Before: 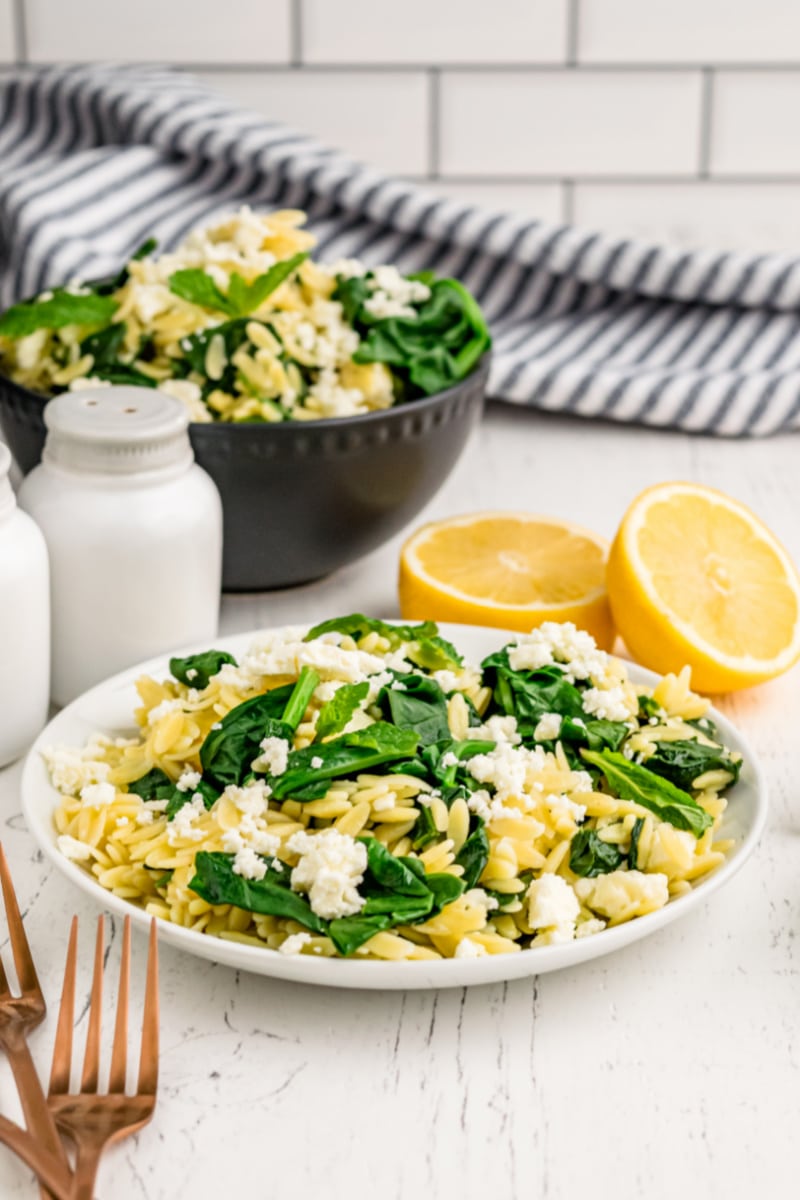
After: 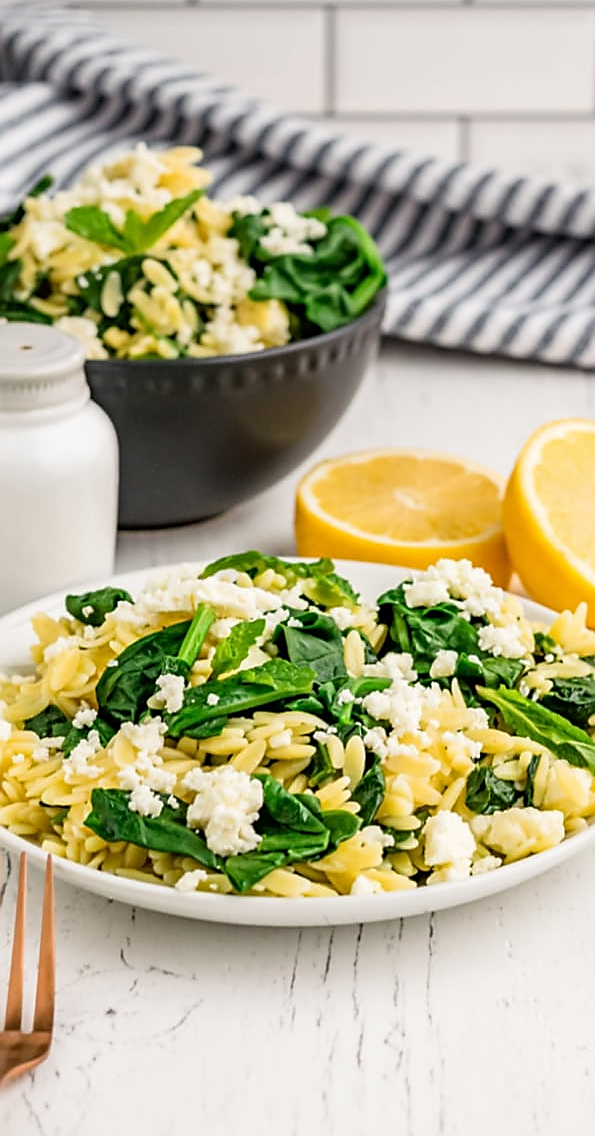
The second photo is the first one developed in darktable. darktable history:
crop and rotate: left 13.031%, top 5.29%, right 12.593%
sharpen: radius 1.355, amount 1.243, threshold 0.768
